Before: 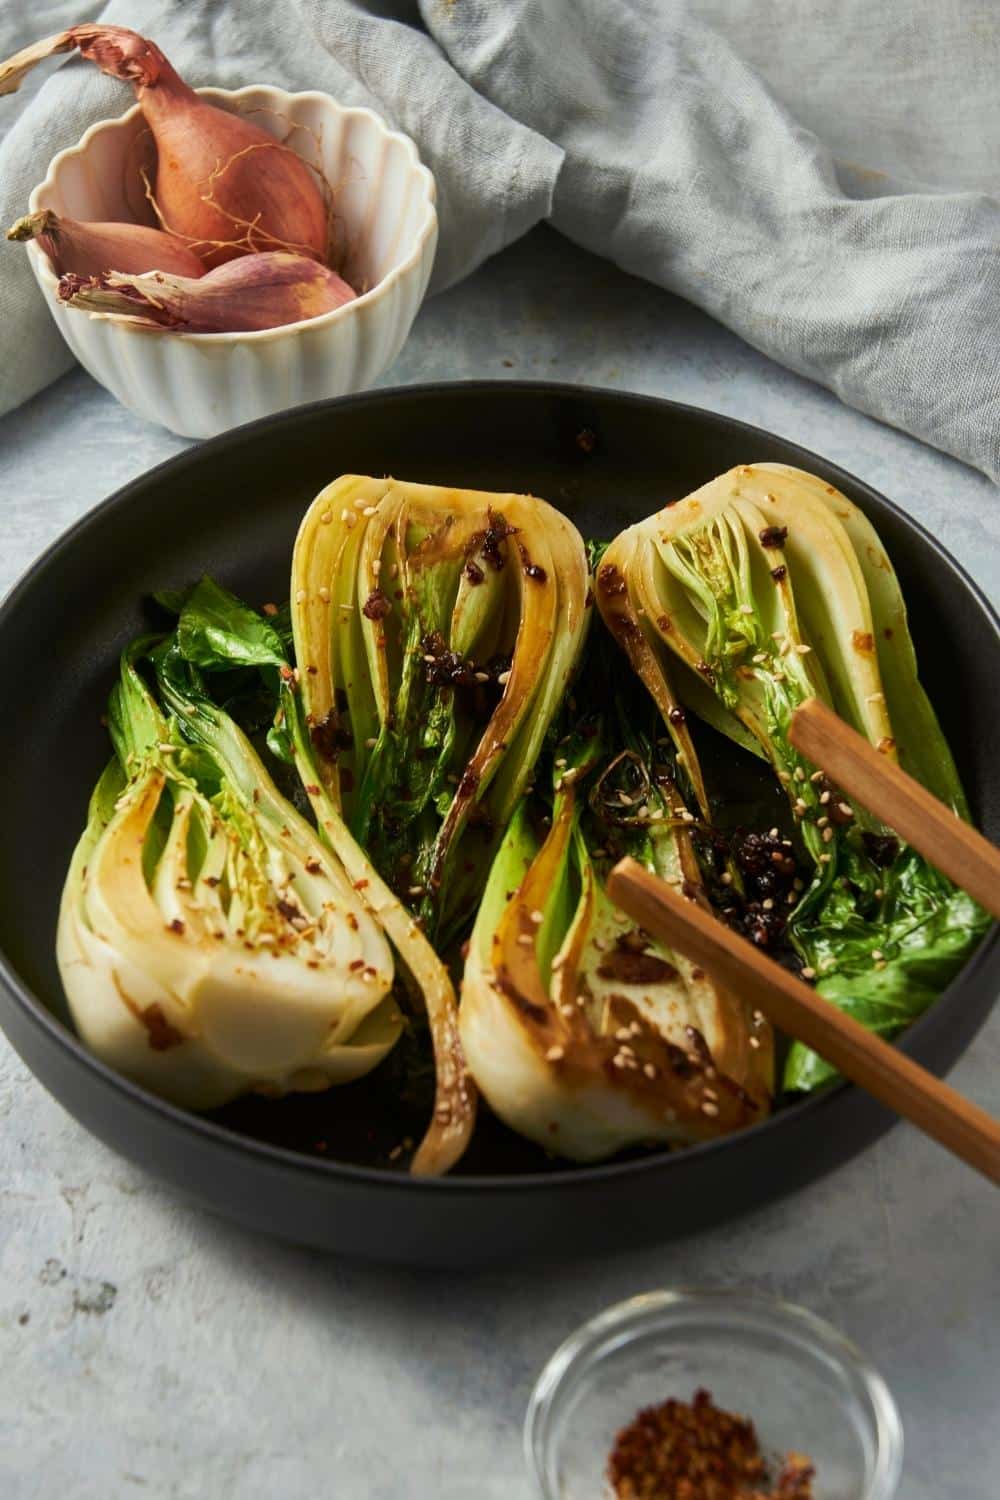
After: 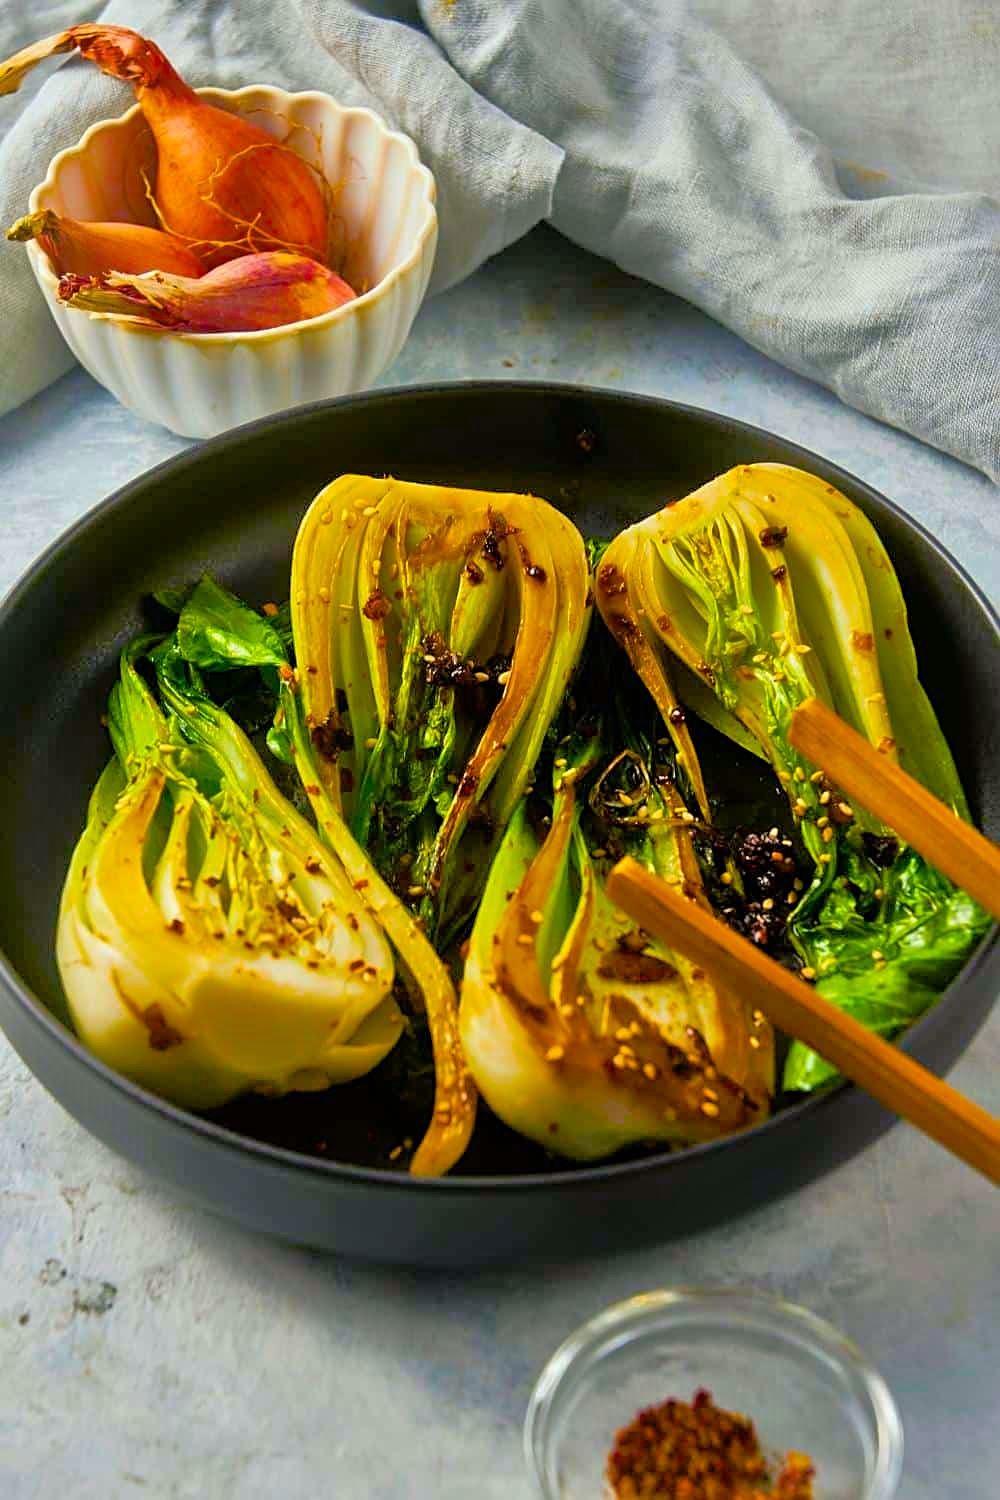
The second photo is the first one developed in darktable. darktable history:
sharpen: on, module defaults
tone equalizer: -7 EV 0.15 EV, -6 EV 0.578 EV, -5 EV 1.14 EV, -4 EV 1.35 EV, -3 EV 1.17 EV, -2 EV 0.6 EV, -1 EV 0.147 EV
color balance rgb: shadows lift › chroma 2.95%, shadows lift › hue 242.07°, highlights gain › chroma 0.117%, highlights gain › hue 332.11°, perceptual saturation grading › global saturation 99.76%
